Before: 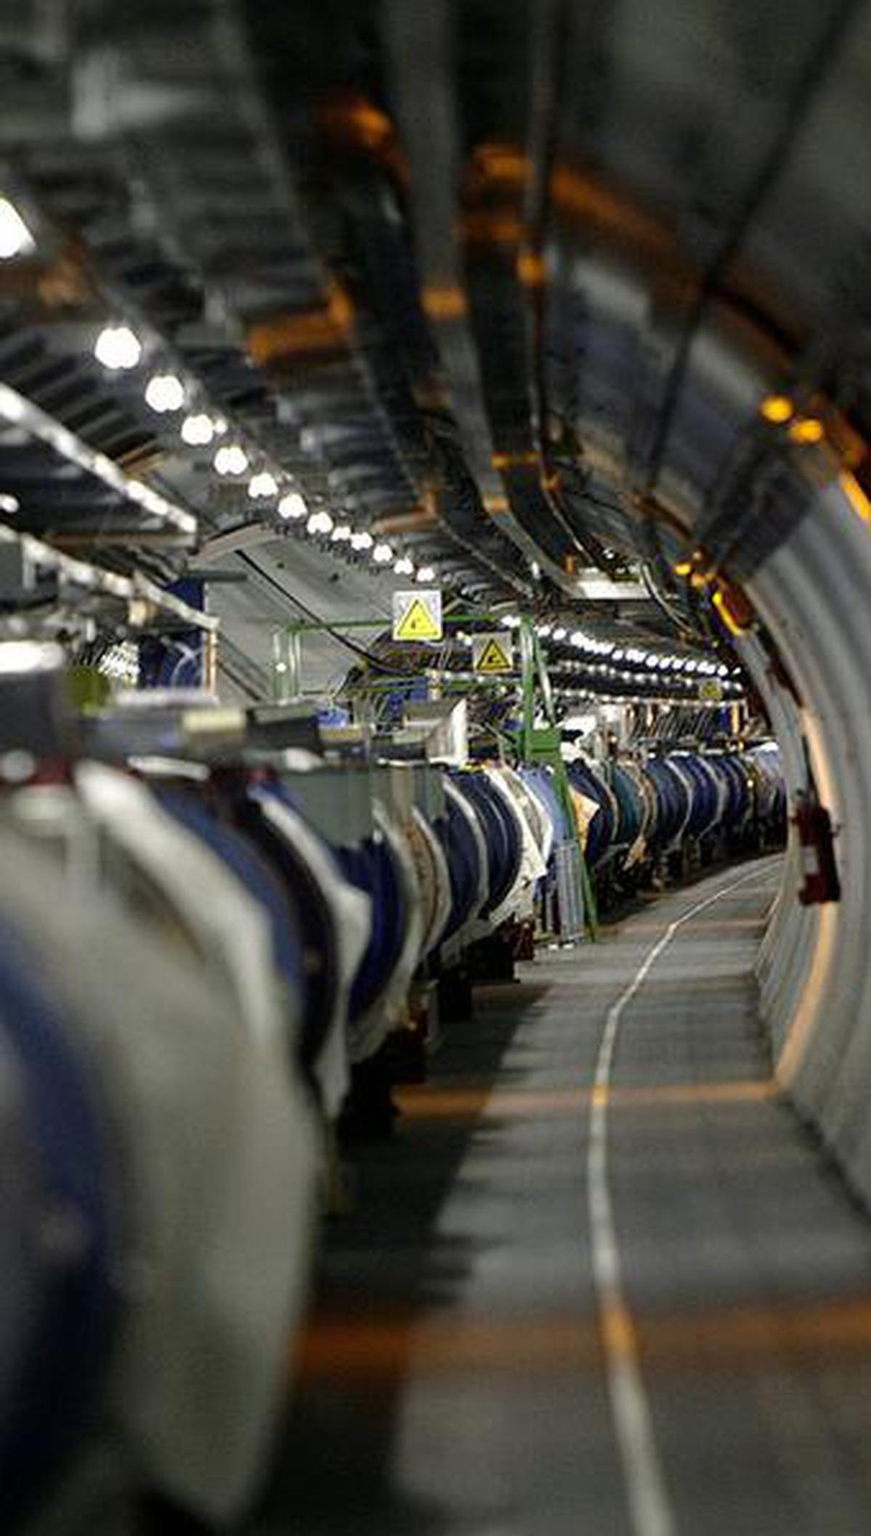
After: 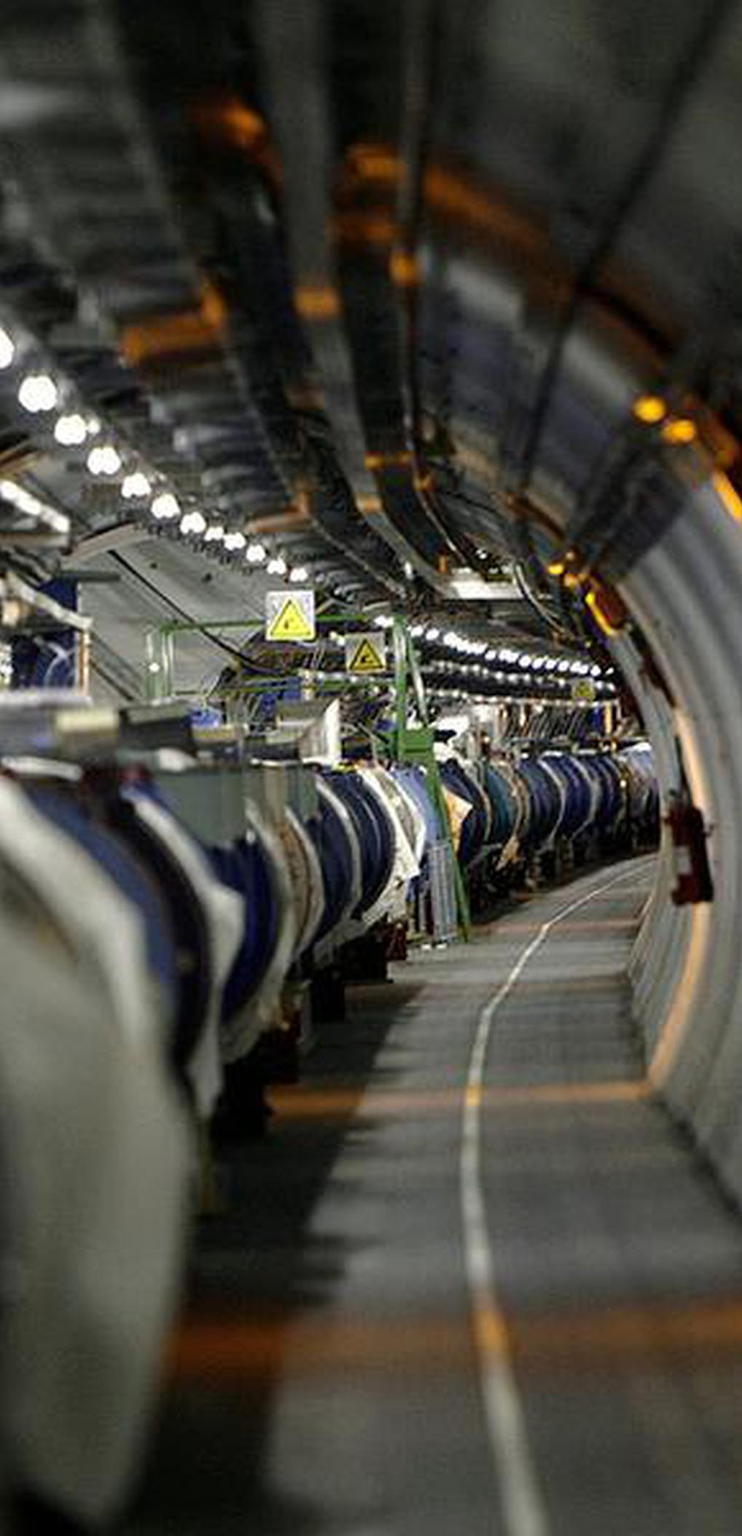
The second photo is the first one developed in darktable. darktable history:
crop and rotate: left 14.627%
